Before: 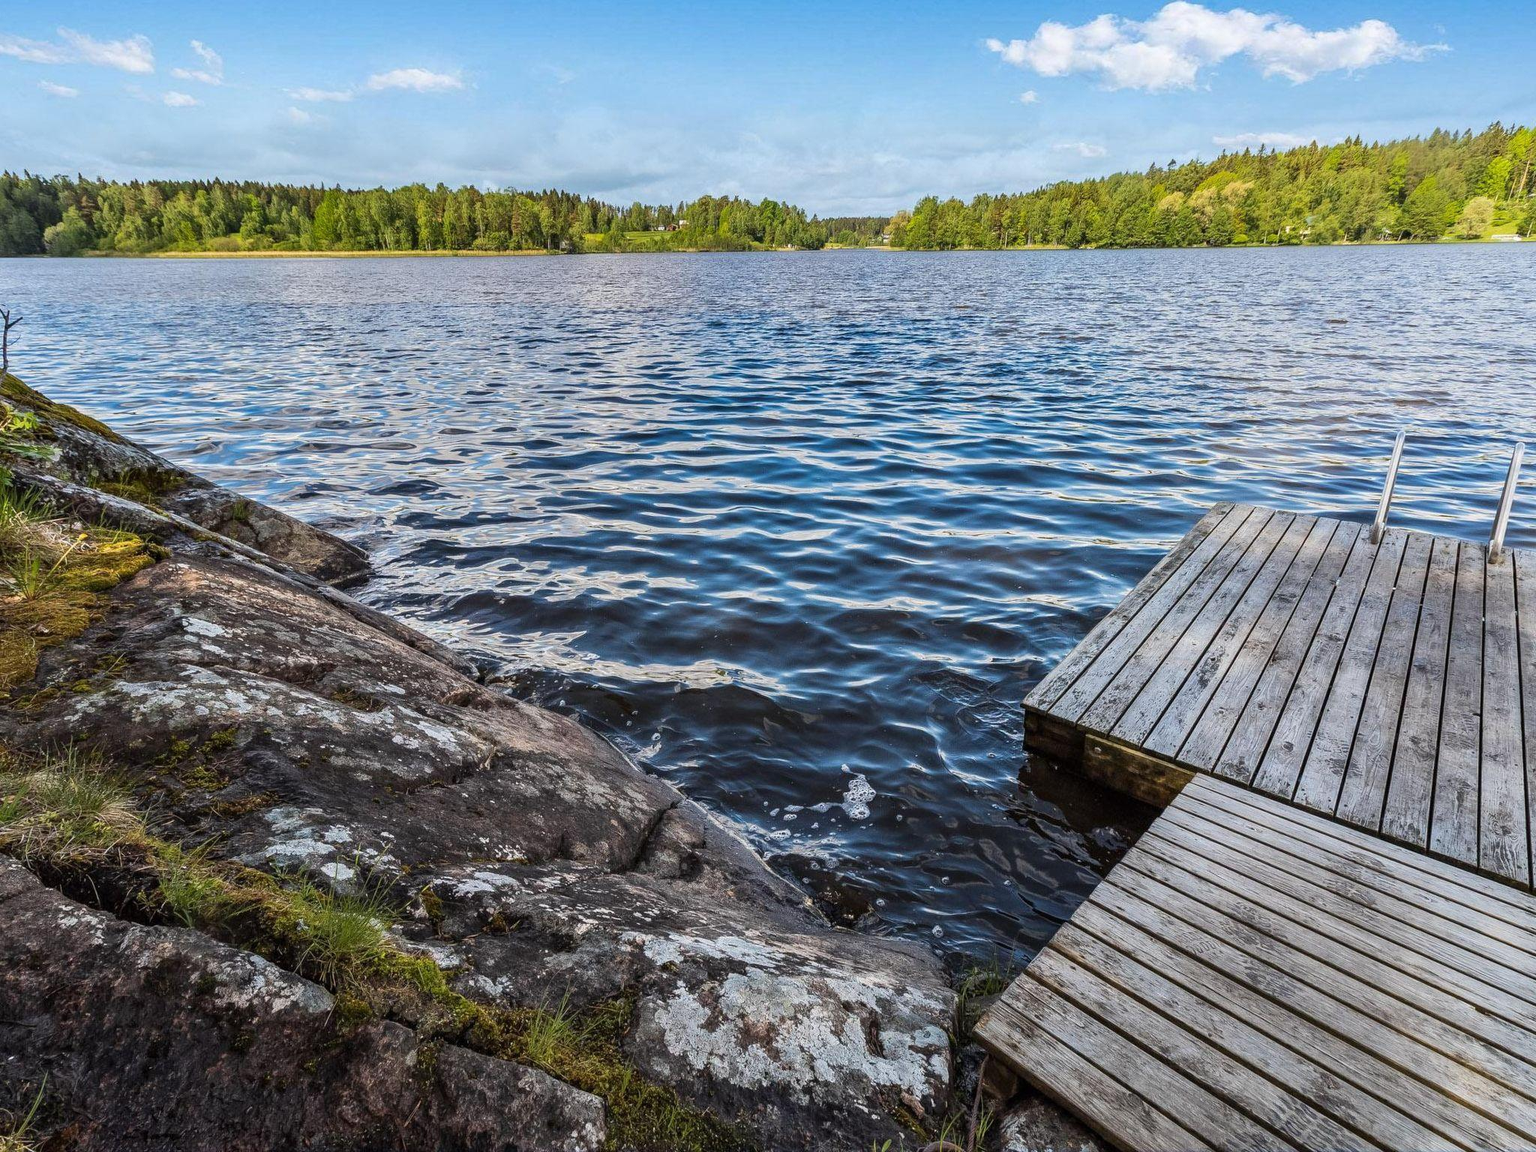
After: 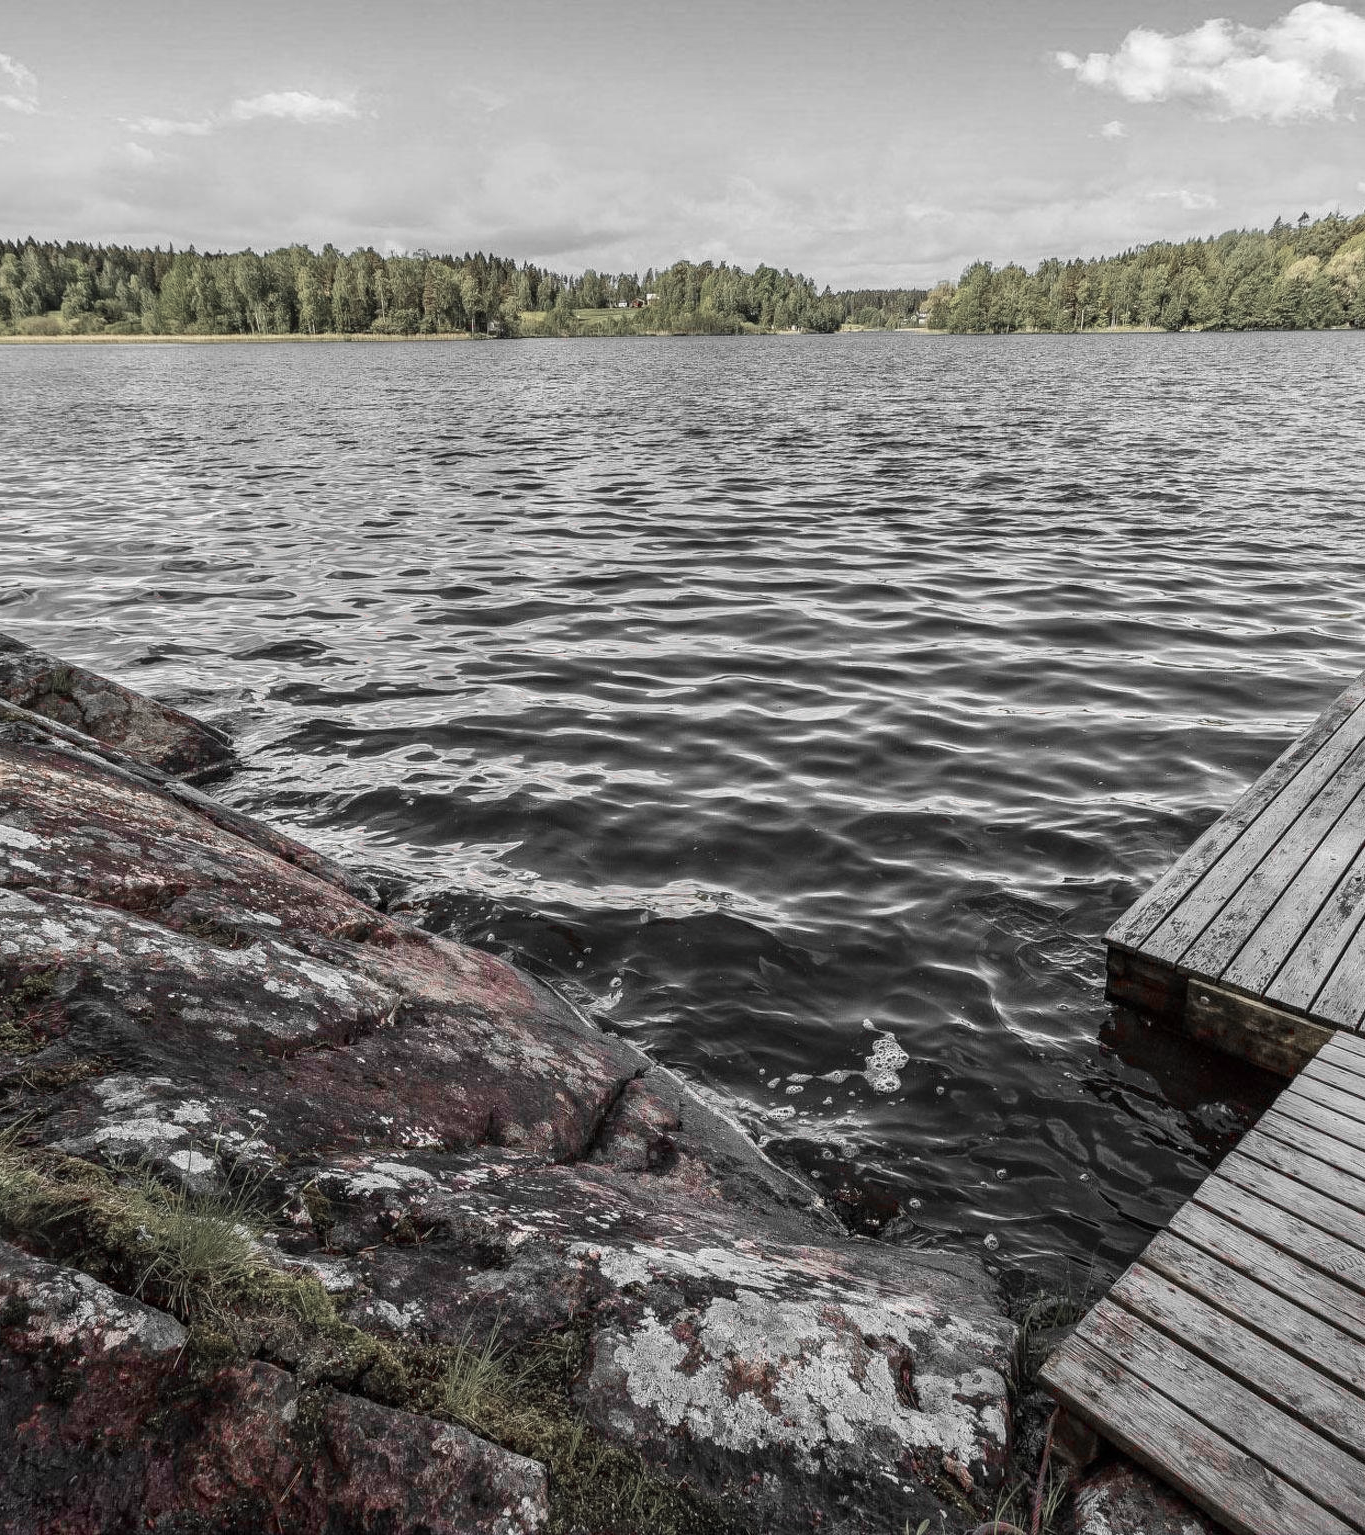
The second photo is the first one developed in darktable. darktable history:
crop and rotate: left 12.673%, right 20.66%
color zones: curves: ch1 [(0, 0.831) (0.08, 0.771) (0.157, 0.268) (0.241, 0.207) (0.562, -0.005) (0.714, -0.013) (0.876, 0.01) (1, 0.831)]
